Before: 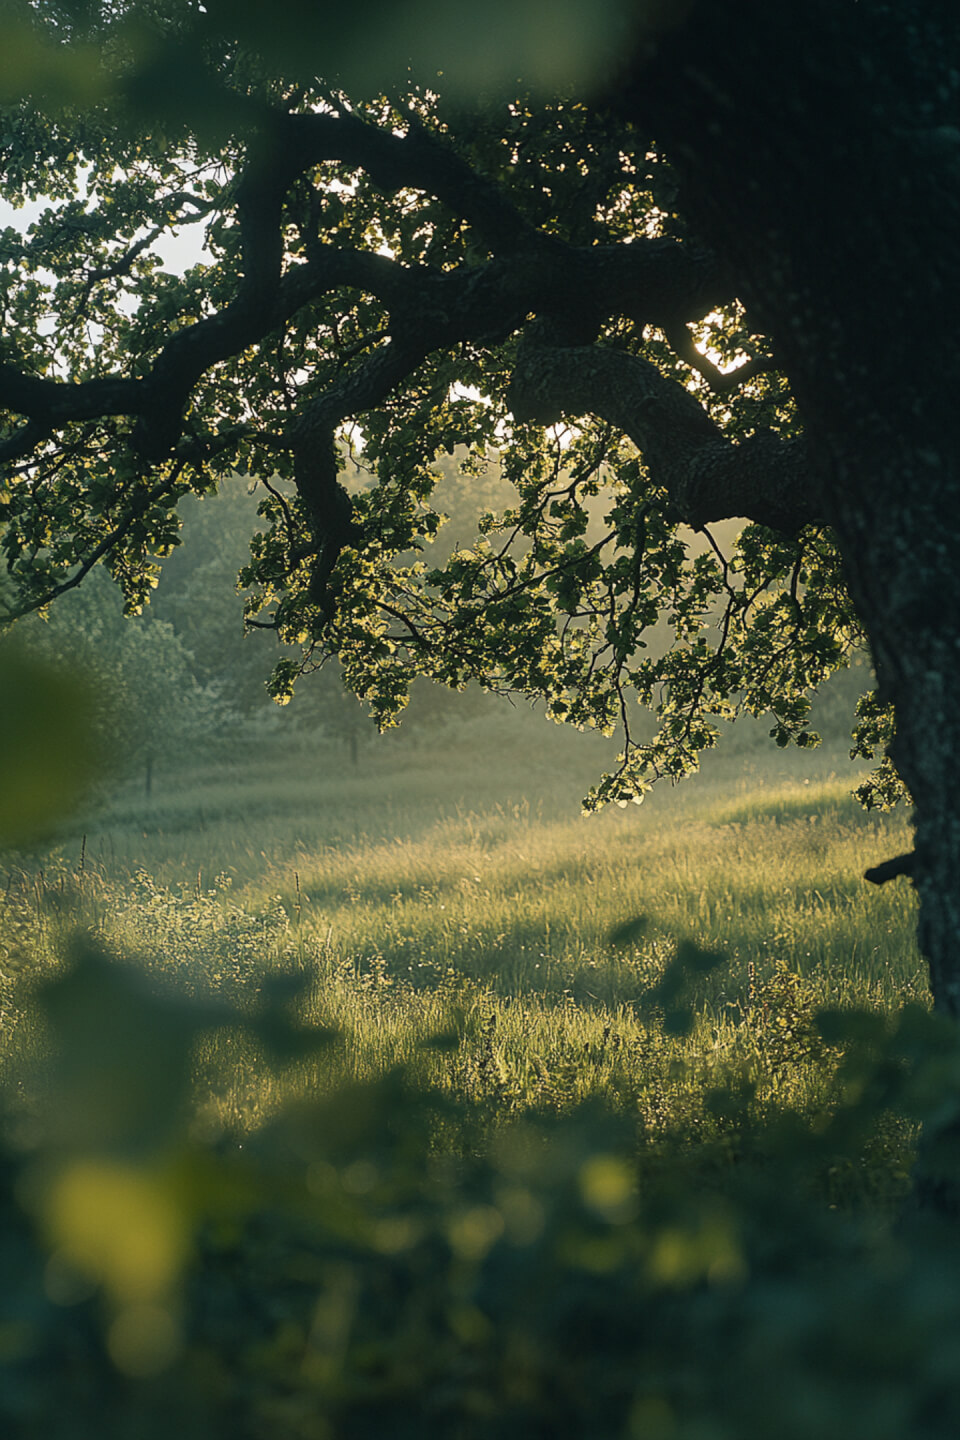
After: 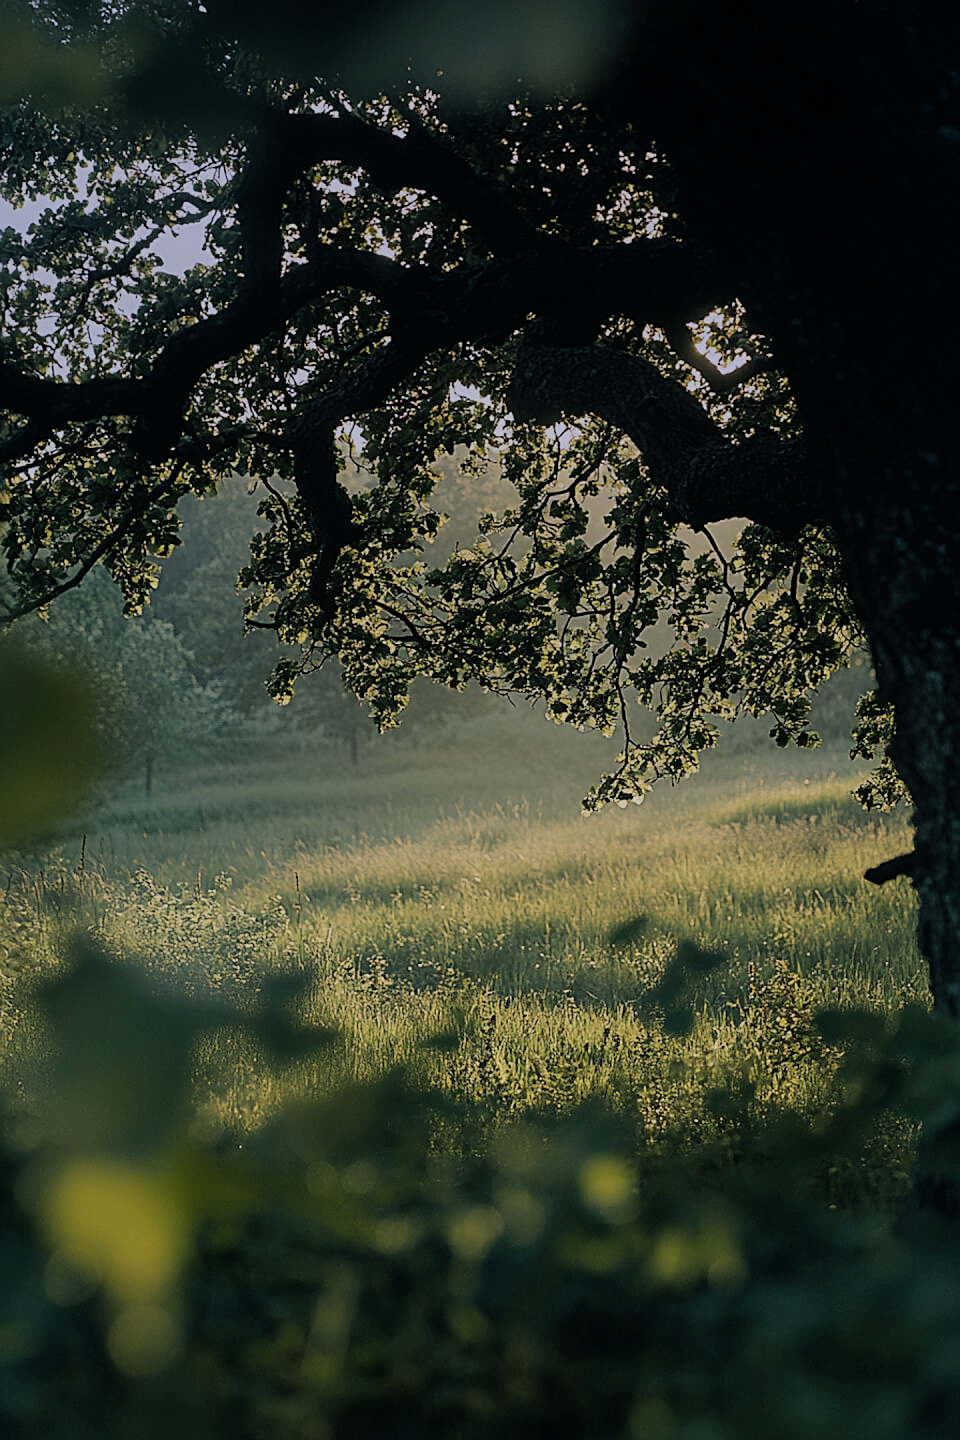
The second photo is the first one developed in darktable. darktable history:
sharpen: on, module defaults
graduated density: hue 238.83°, saturation 50%
filmic rgb: black relative exposure -7.65 EV, white relative exposure 4.56 EV, hardness 3.61
